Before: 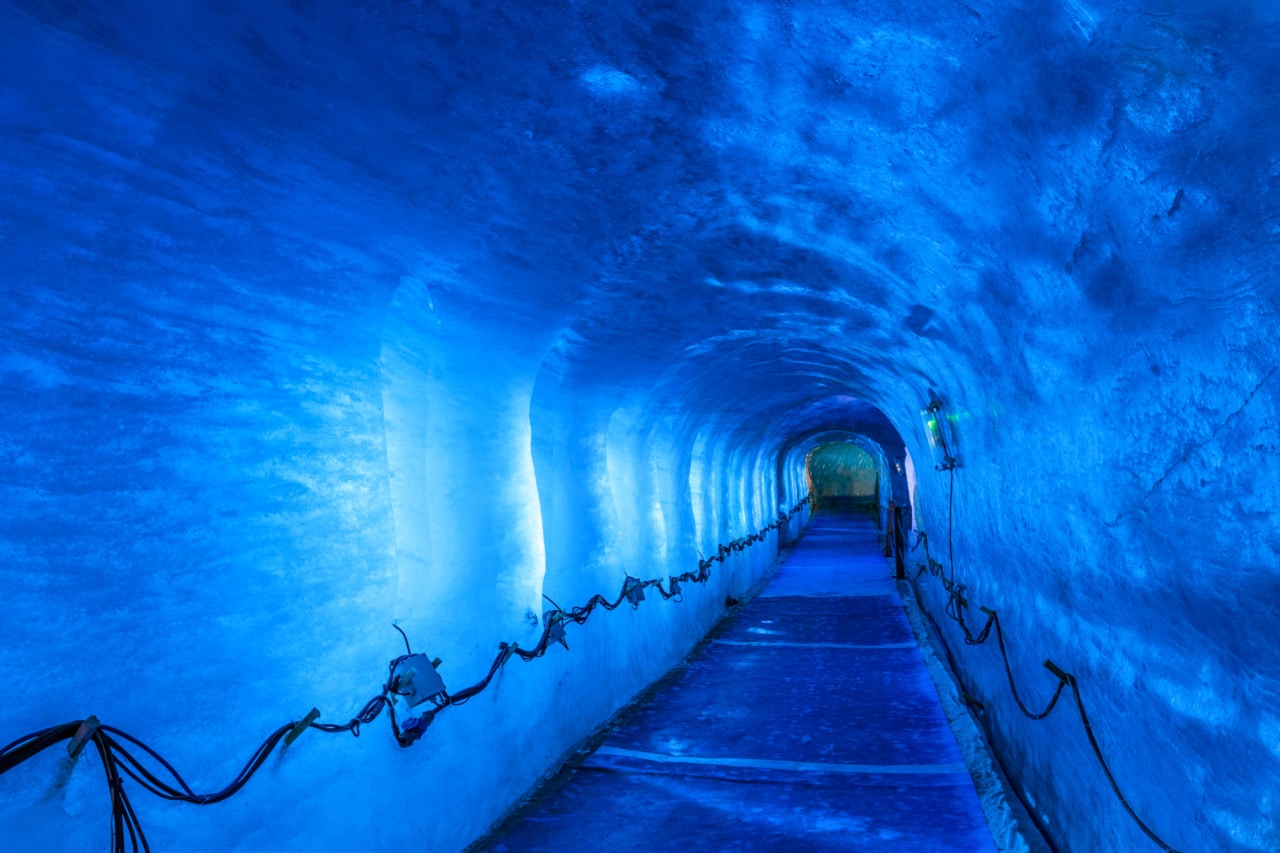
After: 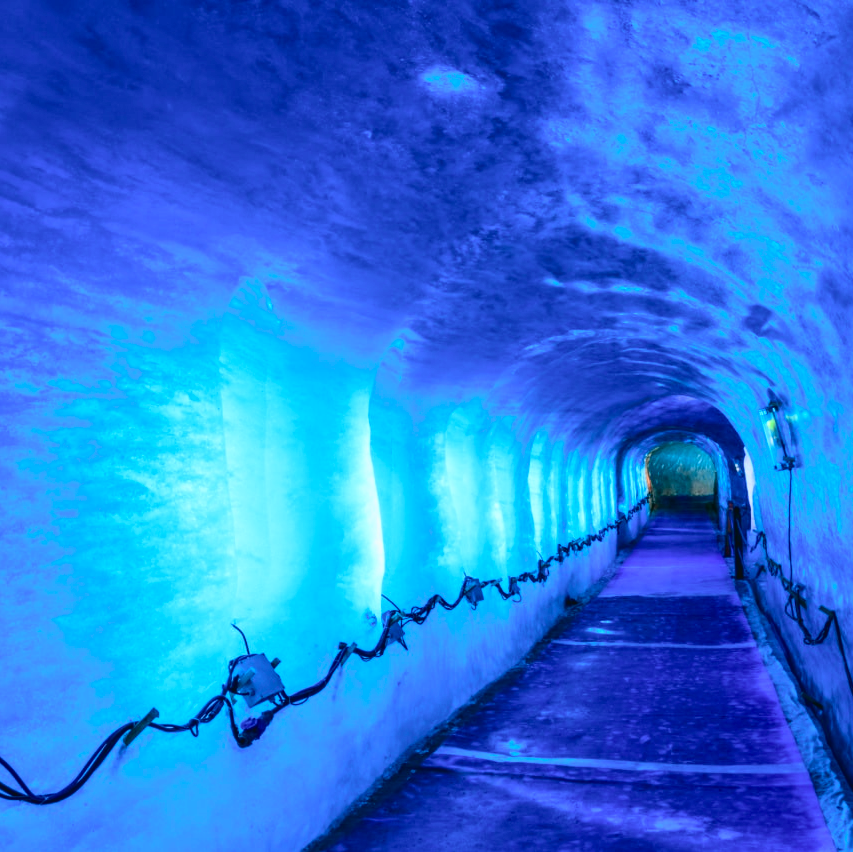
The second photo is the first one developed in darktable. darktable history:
crop and rotate: left 12.648%, right 20.685%
tone curve: curves: ch0 [(0.003, 0.032) (0.037, 0.037) (0.142, 0.117) (0.279, 0.311) (0.405, 0.49) (0.526, 0.651) (0.722, 0.857) (0.875, 0.946) (1, 0.98)]; ch1 [(0, 0) (0.305, 0.325) (0.453, 0.437) (0.482, 0.474) (0.501, 0.498) (0.515, 0.523) (0.559, 0.591) (0.6, 0.643) (0.656, 0.707) (1, 1)]; ch2 [(0, 0) (0.323, 0.277) (0.424, 0.396) (0.479, 0.484) (0.499, 0.502) (0.515, 0.537) (0.573, 0.602) (0.653, 0.675) (0.75, 0.756) (1, 1)], color space Lab, independent channels, preserve colors none
